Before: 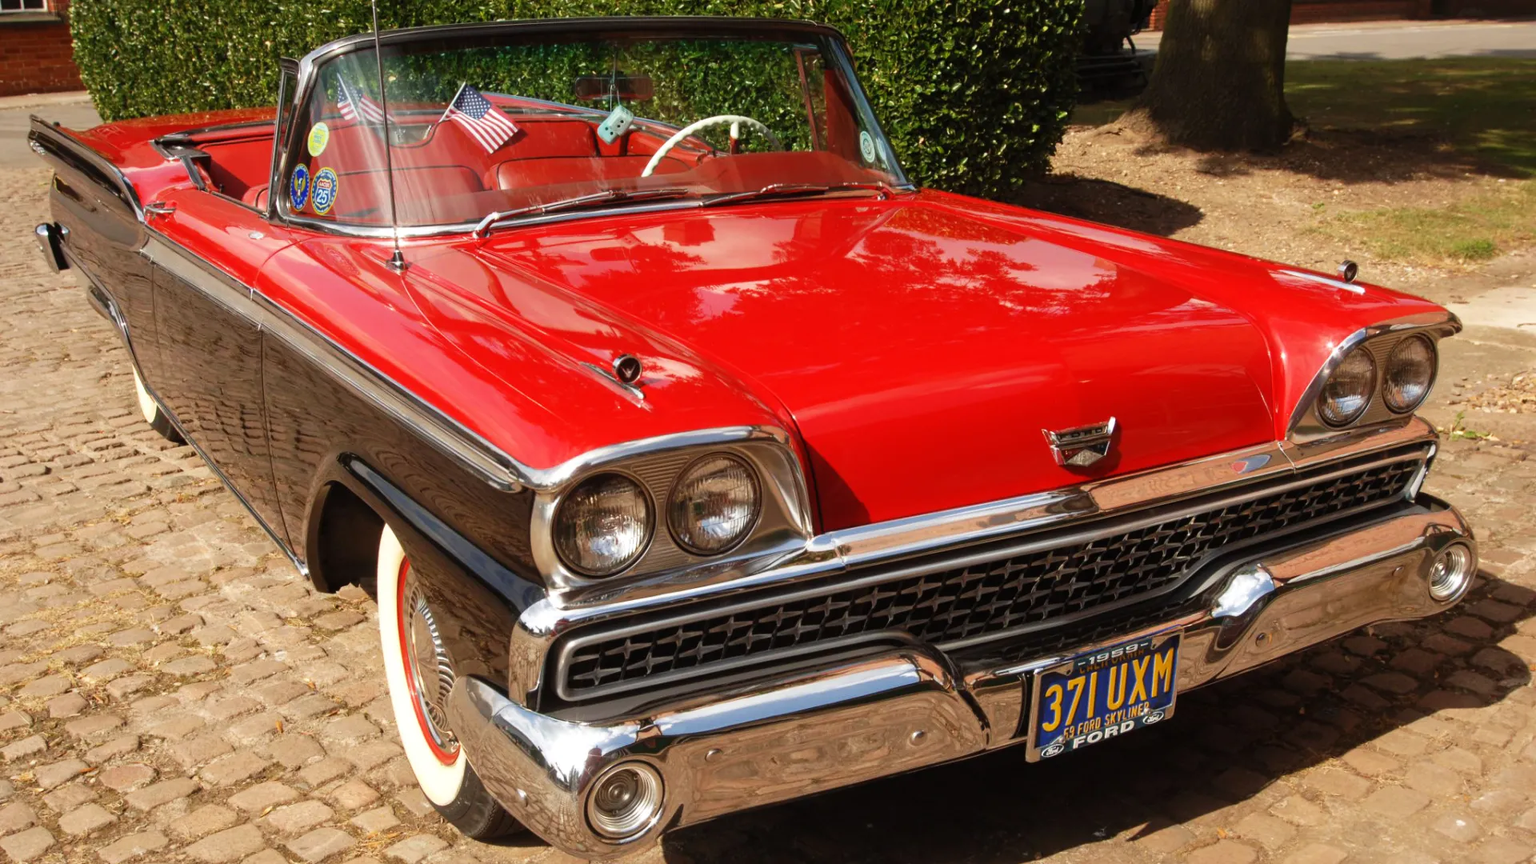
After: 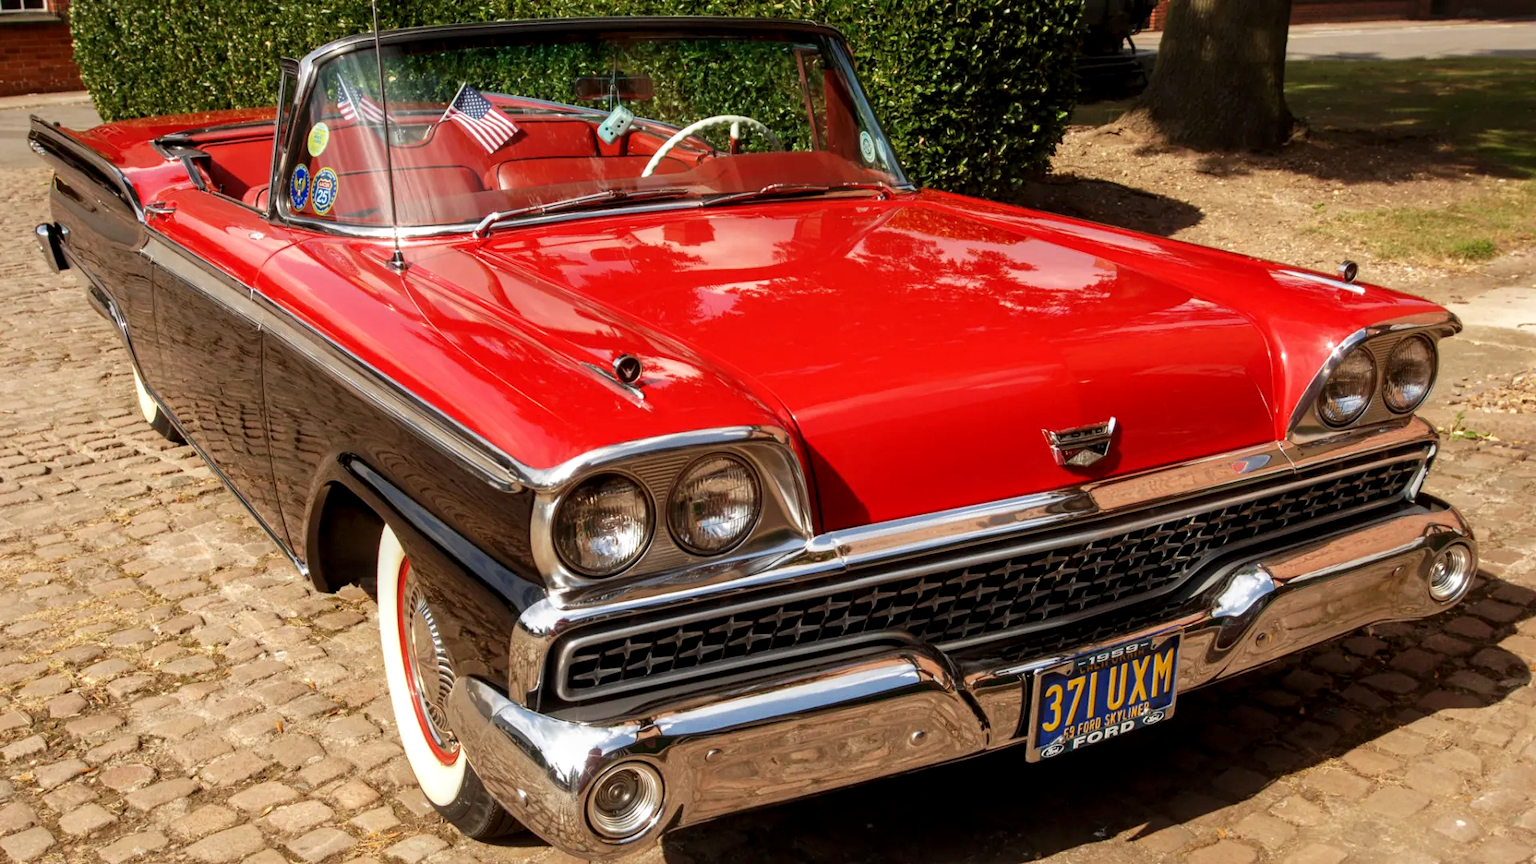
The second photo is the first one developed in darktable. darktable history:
local contrast: shadows 91%, midtone range 0.496
